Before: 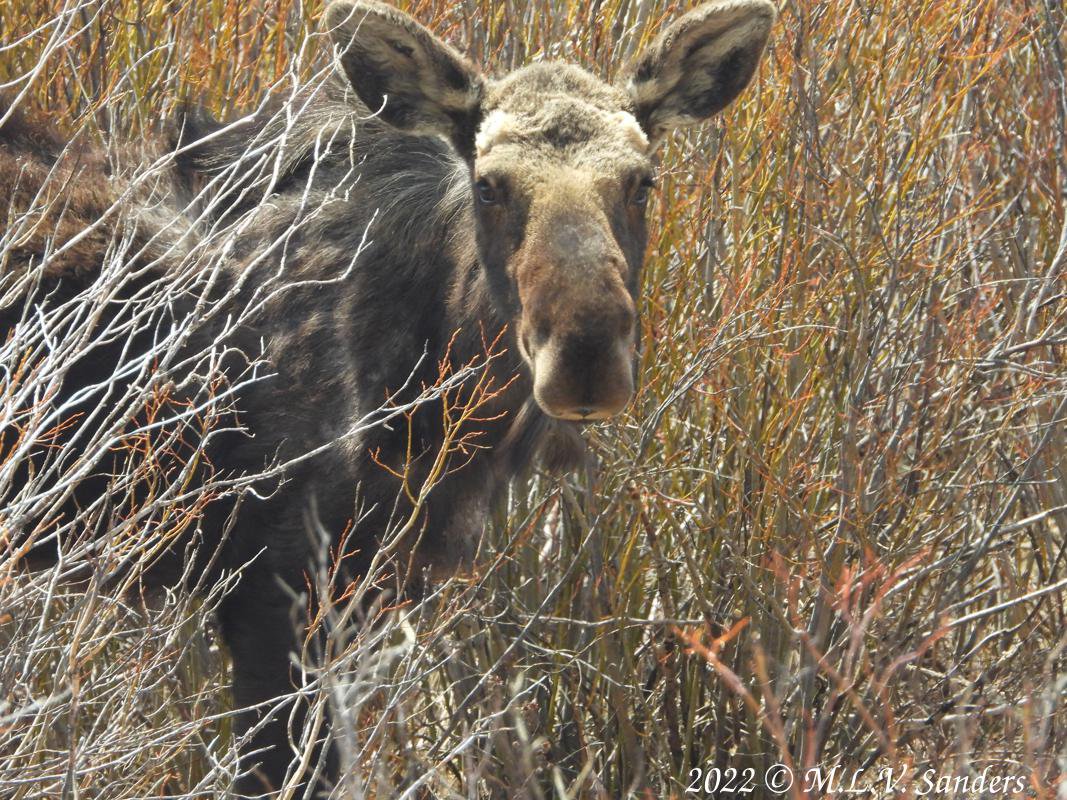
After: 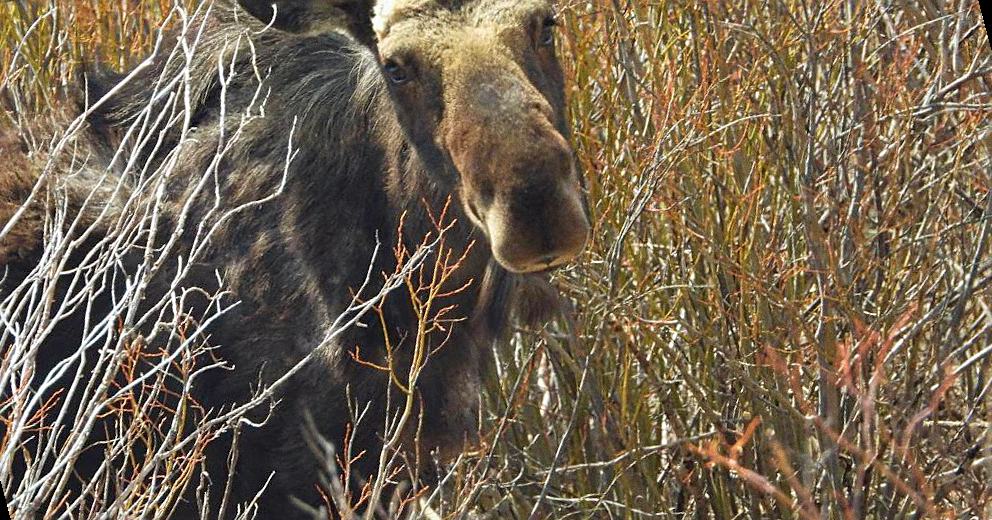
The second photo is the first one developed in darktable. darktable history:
velvia: on, module defaults
grain: coarseness 0.47 ISO
sharpen: on, module defaults
rotate and perspective: rotation -14.8°, crop left 0.1, crop right 0.903, crop top 0.25, crop bottom 0.748
haze removal: compatibility mode true, adaptive false
exposure: black level correction 0.002, exposure -0.1 EV, compensate highlight preservation false
